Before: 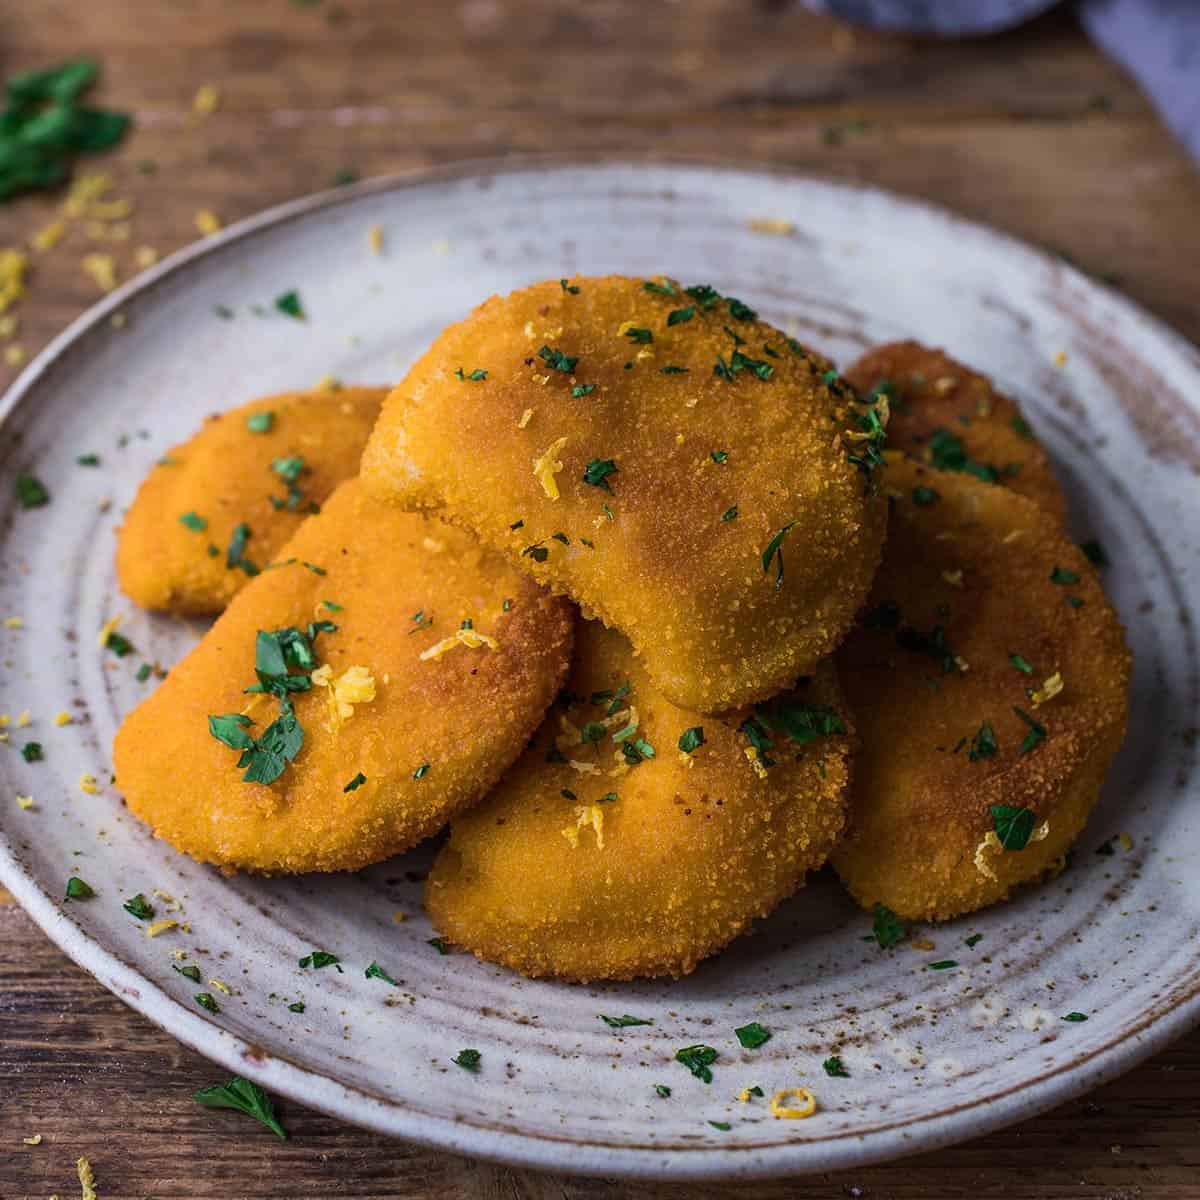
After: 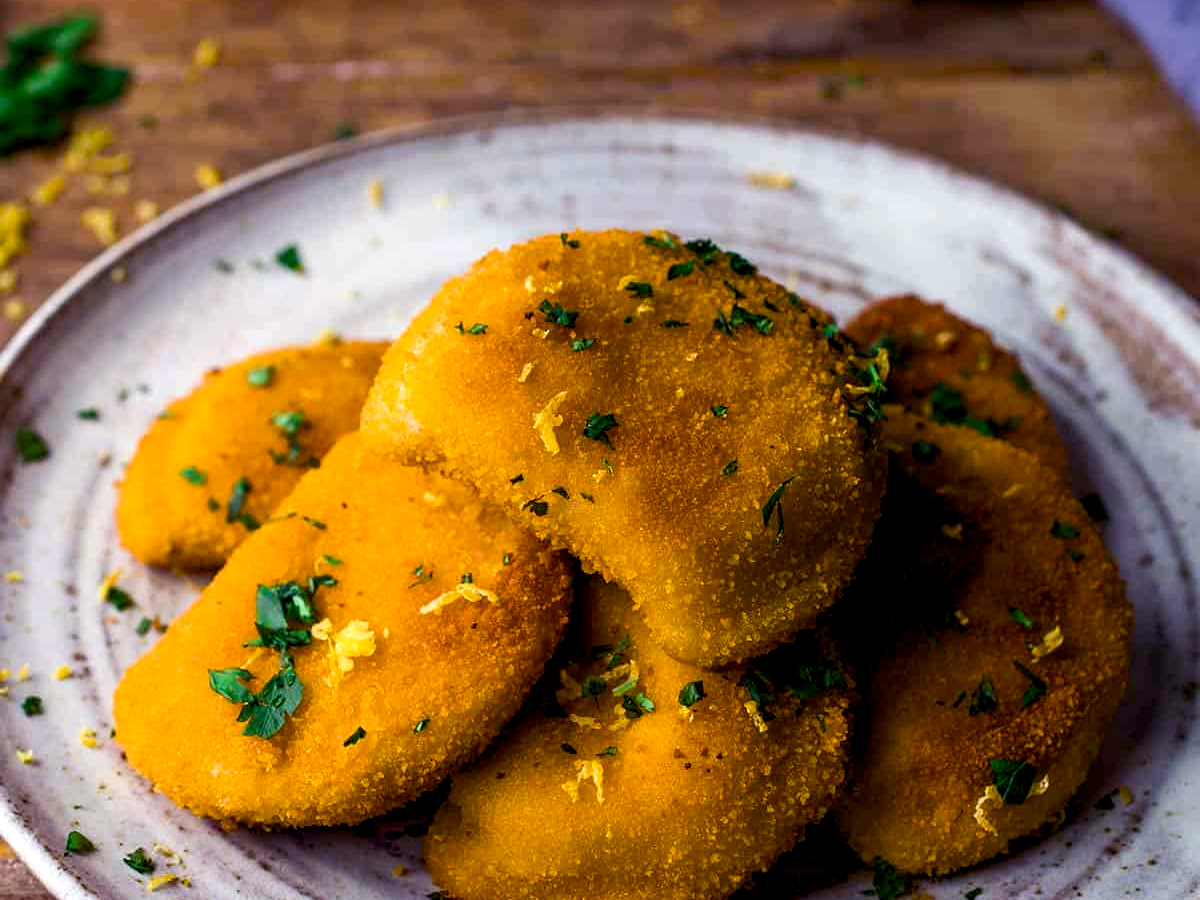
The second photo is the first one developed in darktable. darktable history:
crop: top 3.857%, bottom 21.132%
color balance rgb: shadows lift › luminance -21.66%, shadows lift › chroma 6.57%, shadows lift › hue 270°, power › chroma 0.68%, power › hue 60°, highlights gain › luminance 6.08%, highlights gain › chroma 1.33%, highlights gain › hue 90°, global offset › luminance -0.87%, perceptual saturation grading › global saturation 26.86%, perceptual saturation grading › highlights -28.39%, perceptual saturation grading › mid-tones 15.22%, perceptual saturation grading › shadows 33.98%, perceptual brilliance grading › highlights 10%, perceptual brilliance grading › mid-tones 5%
vignetting: fall-off start 116.67%, fall-off radius 59.26%, brightness -0.31, saturation -0.056
